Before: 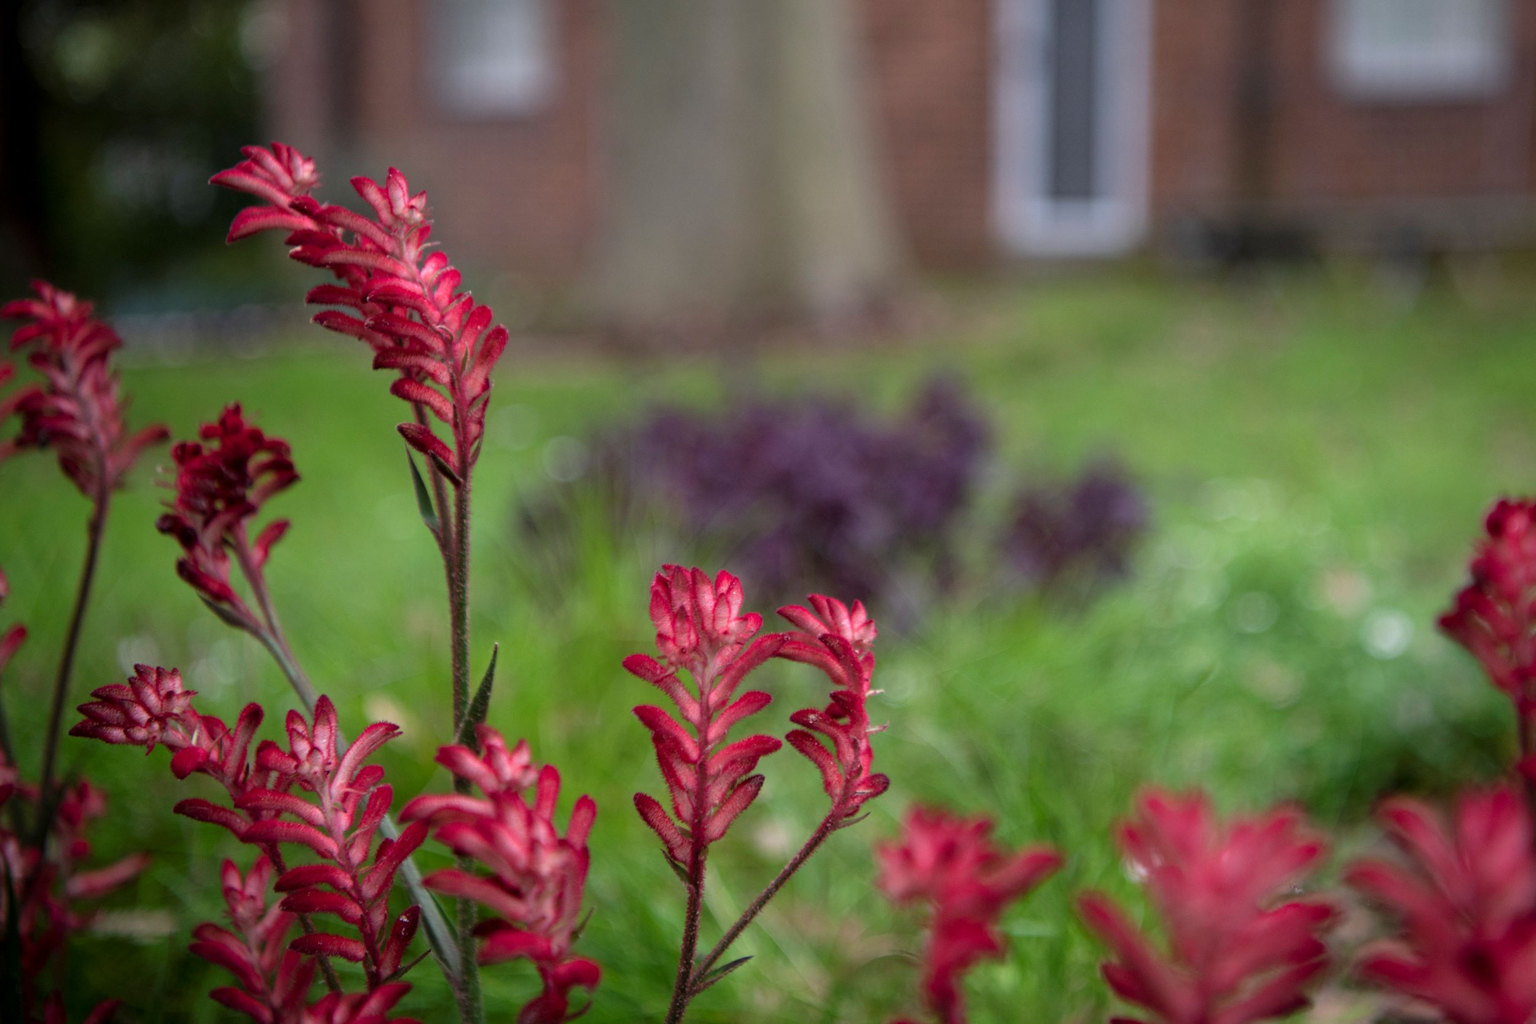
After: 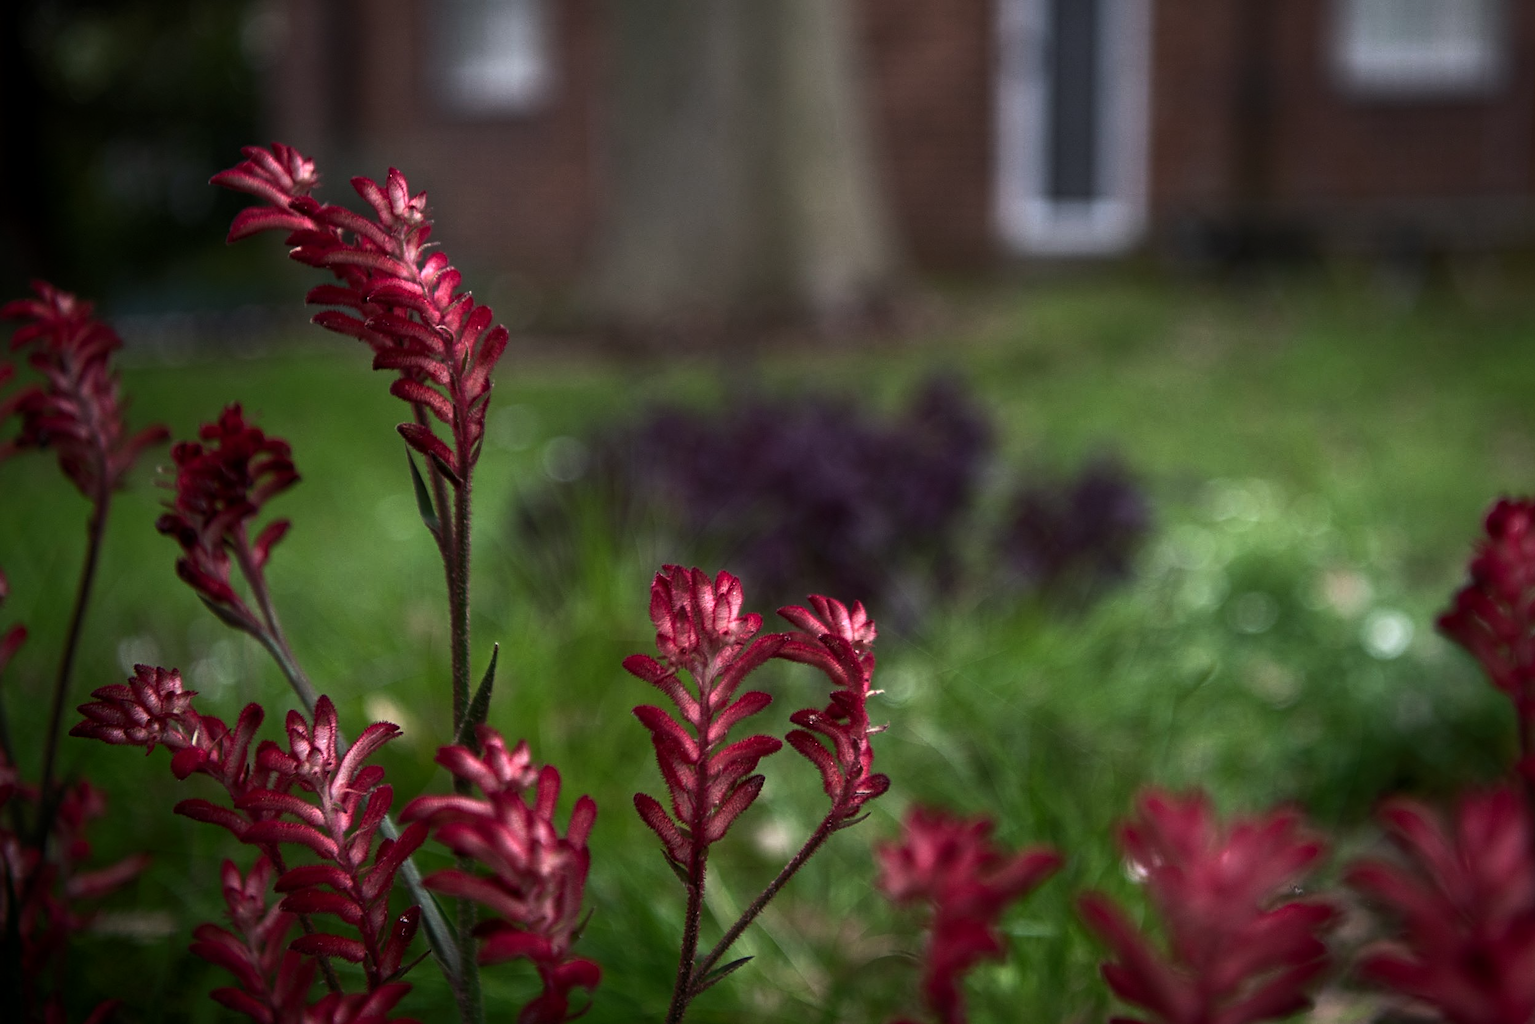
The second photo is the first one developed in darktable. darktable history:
sharpen: on, module defaults
tone curve: curves: ch0 [(0, 0) (0.56, 0.467) (0.846, 0.934) (1, 1)]
